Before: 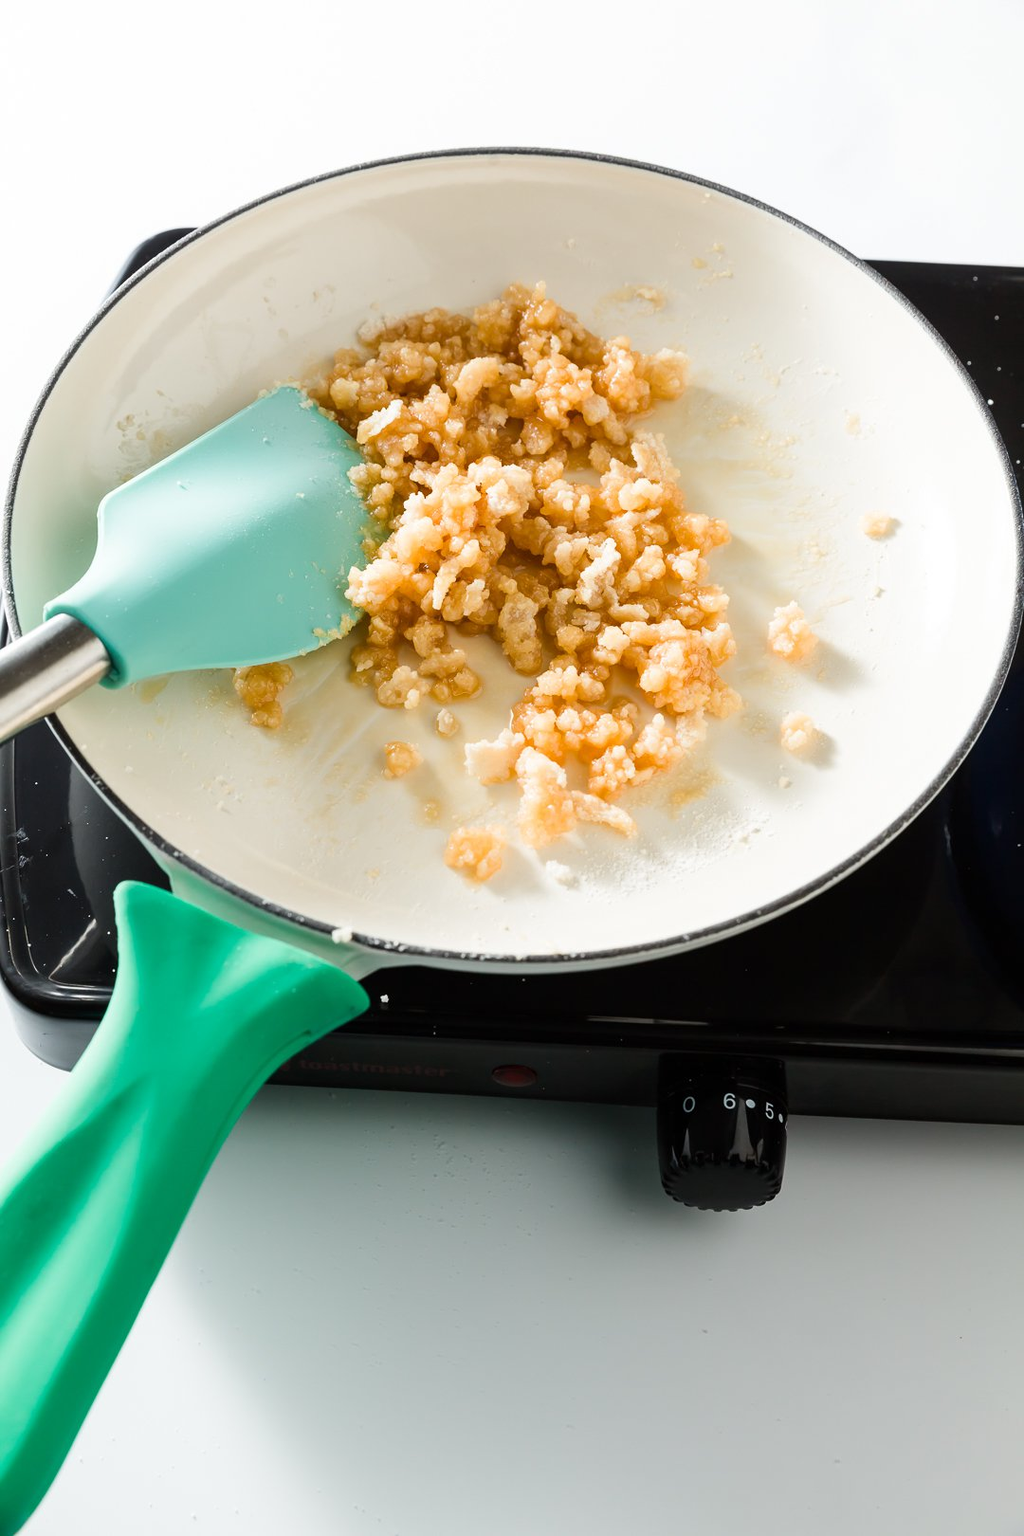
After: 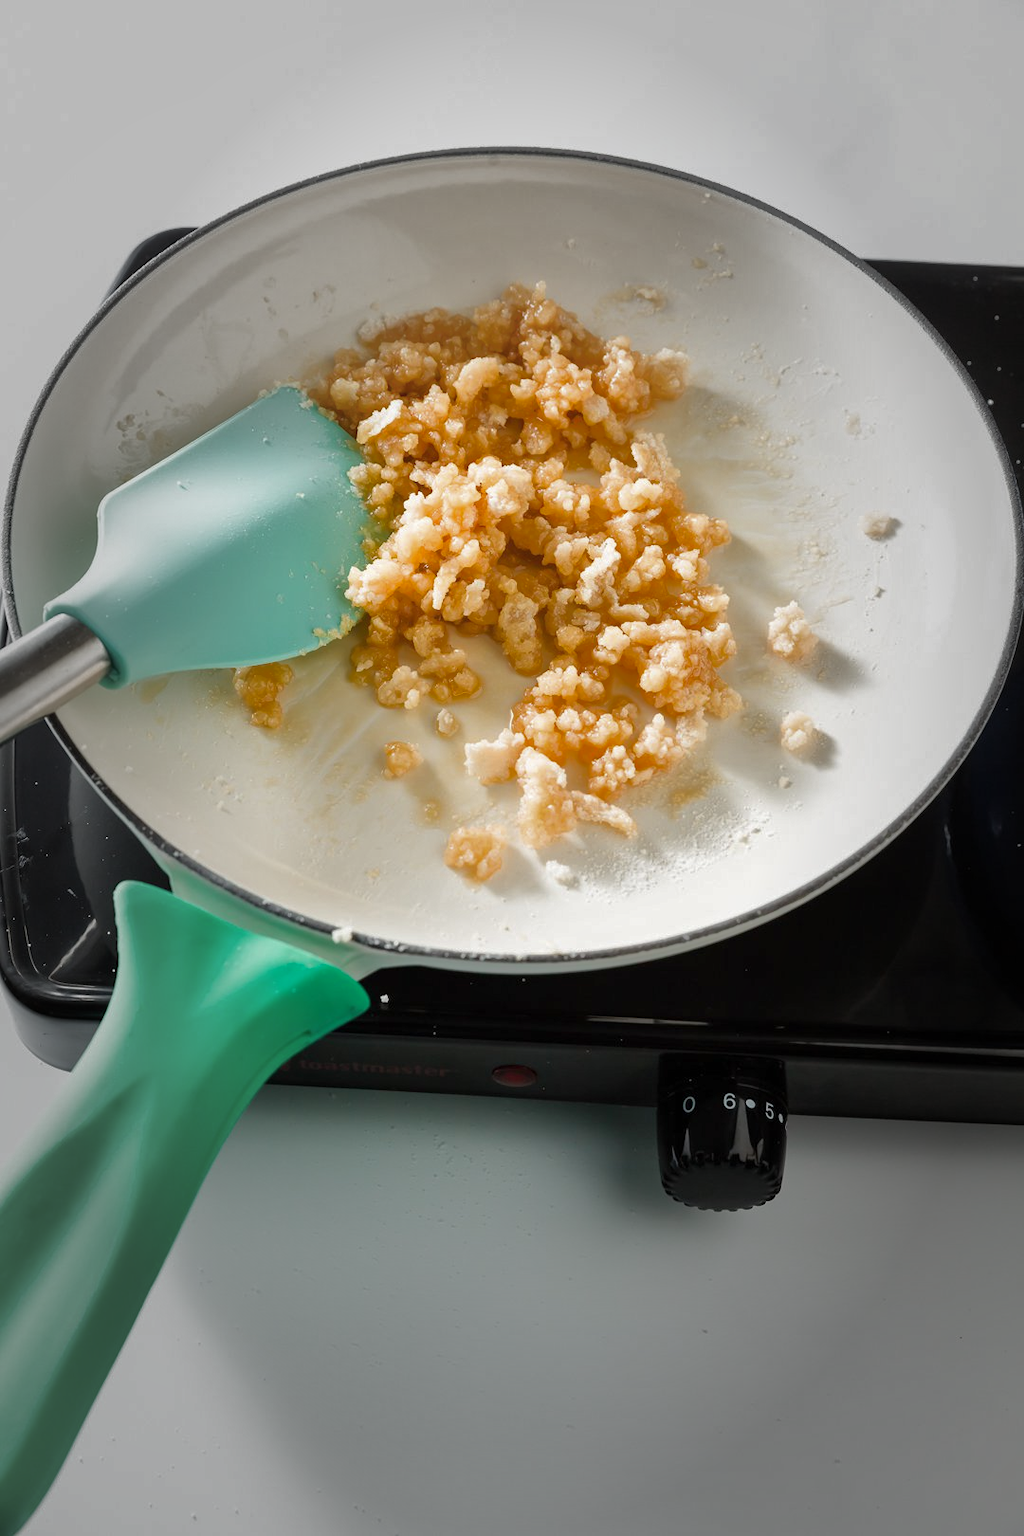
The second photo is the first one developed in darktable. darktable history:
vignetting: fall-off start 49.17%, automatic ratio true, width/height ratio 1.295
shadows and highlights: shadows 40.03, highlights -60.03, highlights color adjustment 0.126%
